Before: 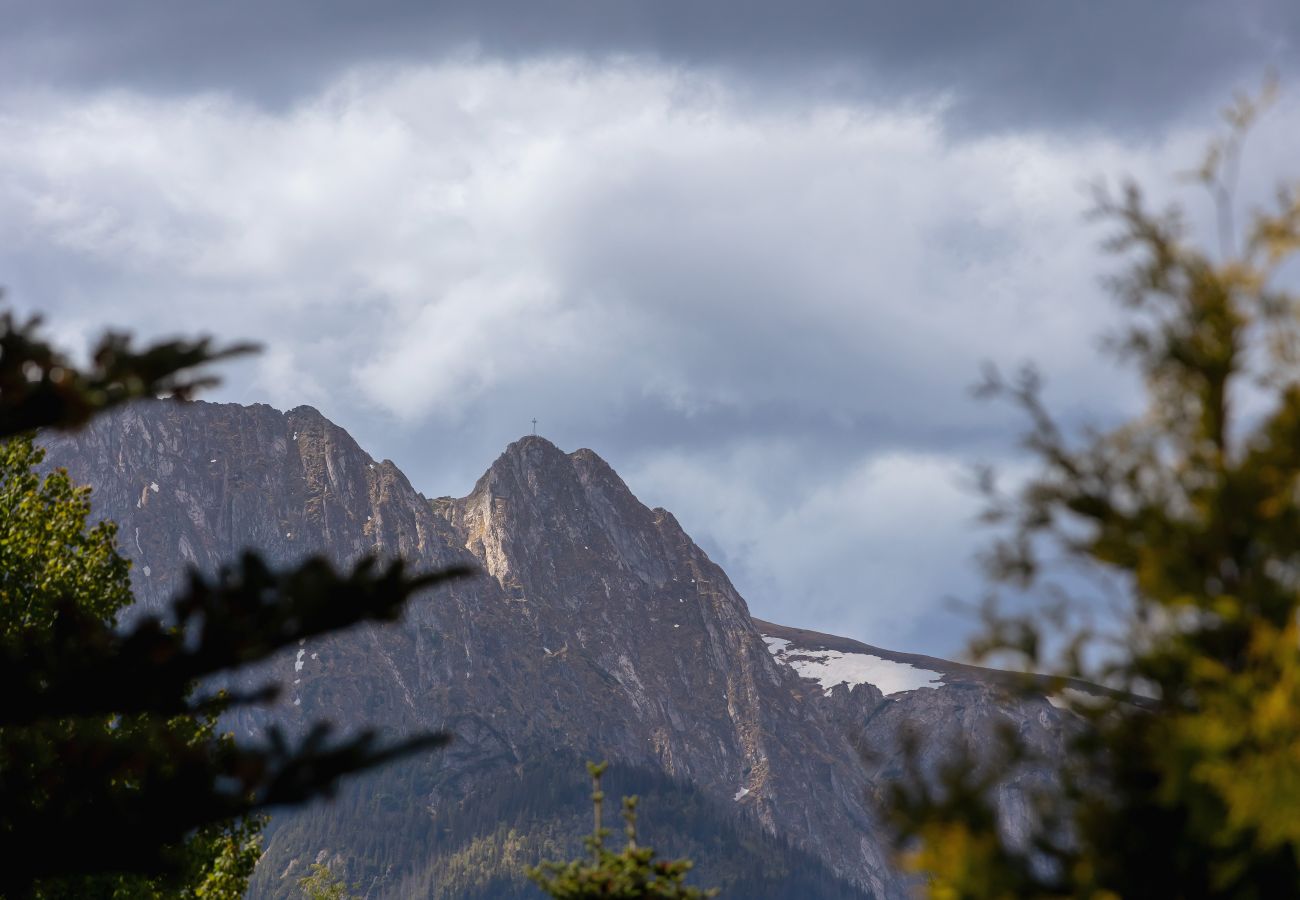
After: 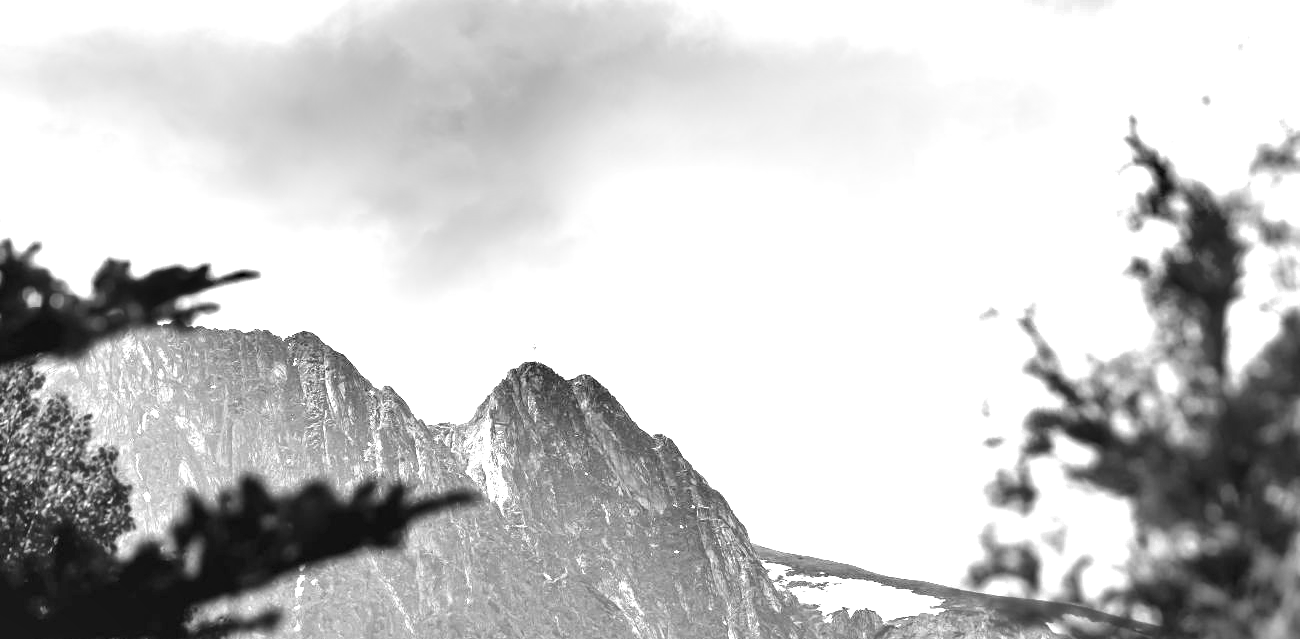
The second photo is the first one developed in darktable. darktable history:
contrast brightness saturation: contrast 0.012, saturation -0.063
exposure: black level correction 0, exposure 1.75 EV, compensate exposure bias true, compensate highlight preservation false
color zones: curves: ch0 [(0, 0.613) (0.01, 0.613) (0.245, 0.448) (0.498, 0.529) (0.642, 0.665) (0.879, 0.777) (0.99, 0.613)]; ch1 [(0, 0) (0.143, 0) (0.286, 0) (0.429, 0) (0.571, 0) (0.714, 0) (0.857, 0)]
tone equalizer: smoothing diameter 24.89%, edges refinement/feathering 8.62, preserve details guided filter
crop and rotate: top 8.292%, bottom 20.7%
shadows and highlights: low approximation 0.01, soften with gaussian
color correction: highlights a* -0.096, highlights b* -6, shadows a* -0.144, shadows b* -0.104
